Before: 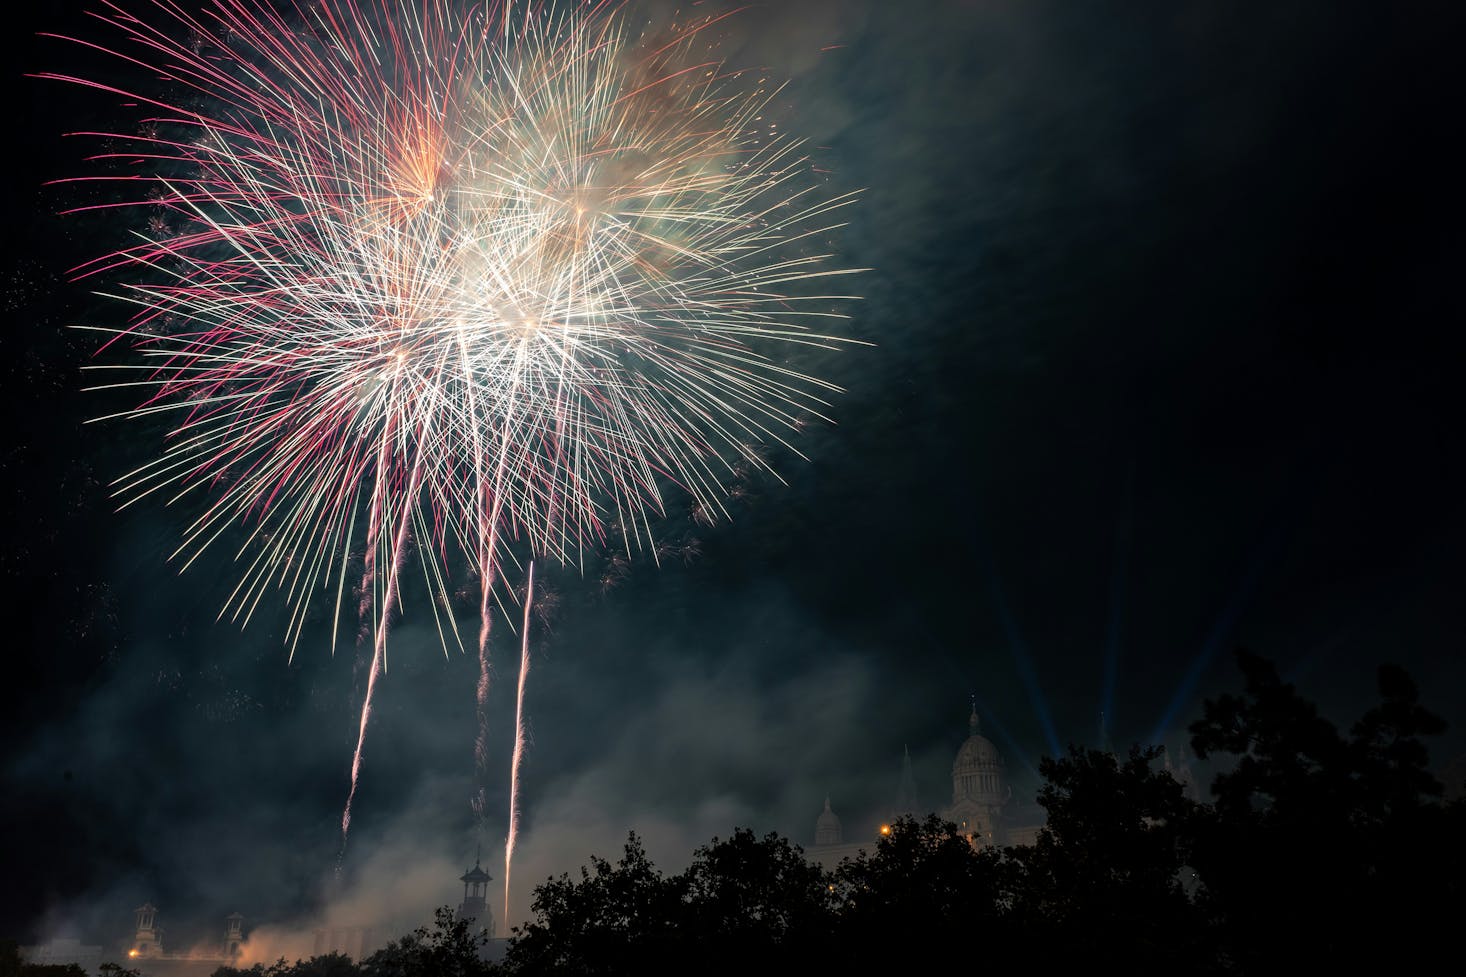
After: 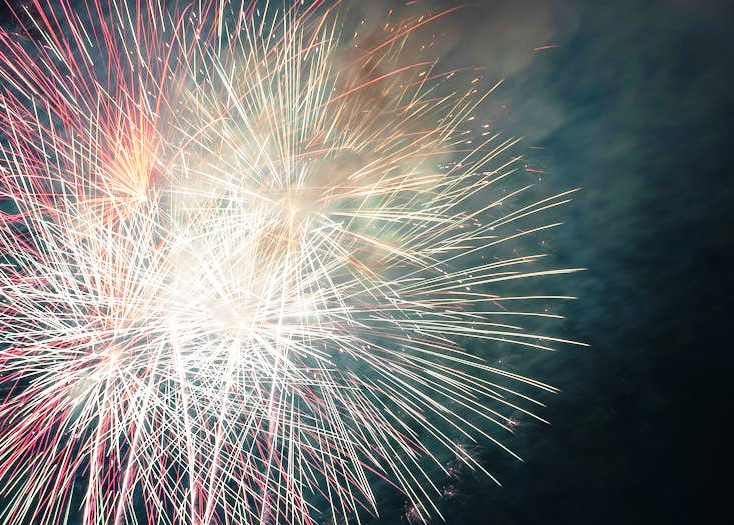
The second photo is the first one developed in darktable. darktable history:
crop: left 19.637%, right 30.282%, bottom 46.252%
base curve: curves: ch0 [(0, 0) (0.028, 0.03) (0.121, 0.232) (0.46, 0.748) (0.859, 0.968) (1, 1)], preserve colors none
